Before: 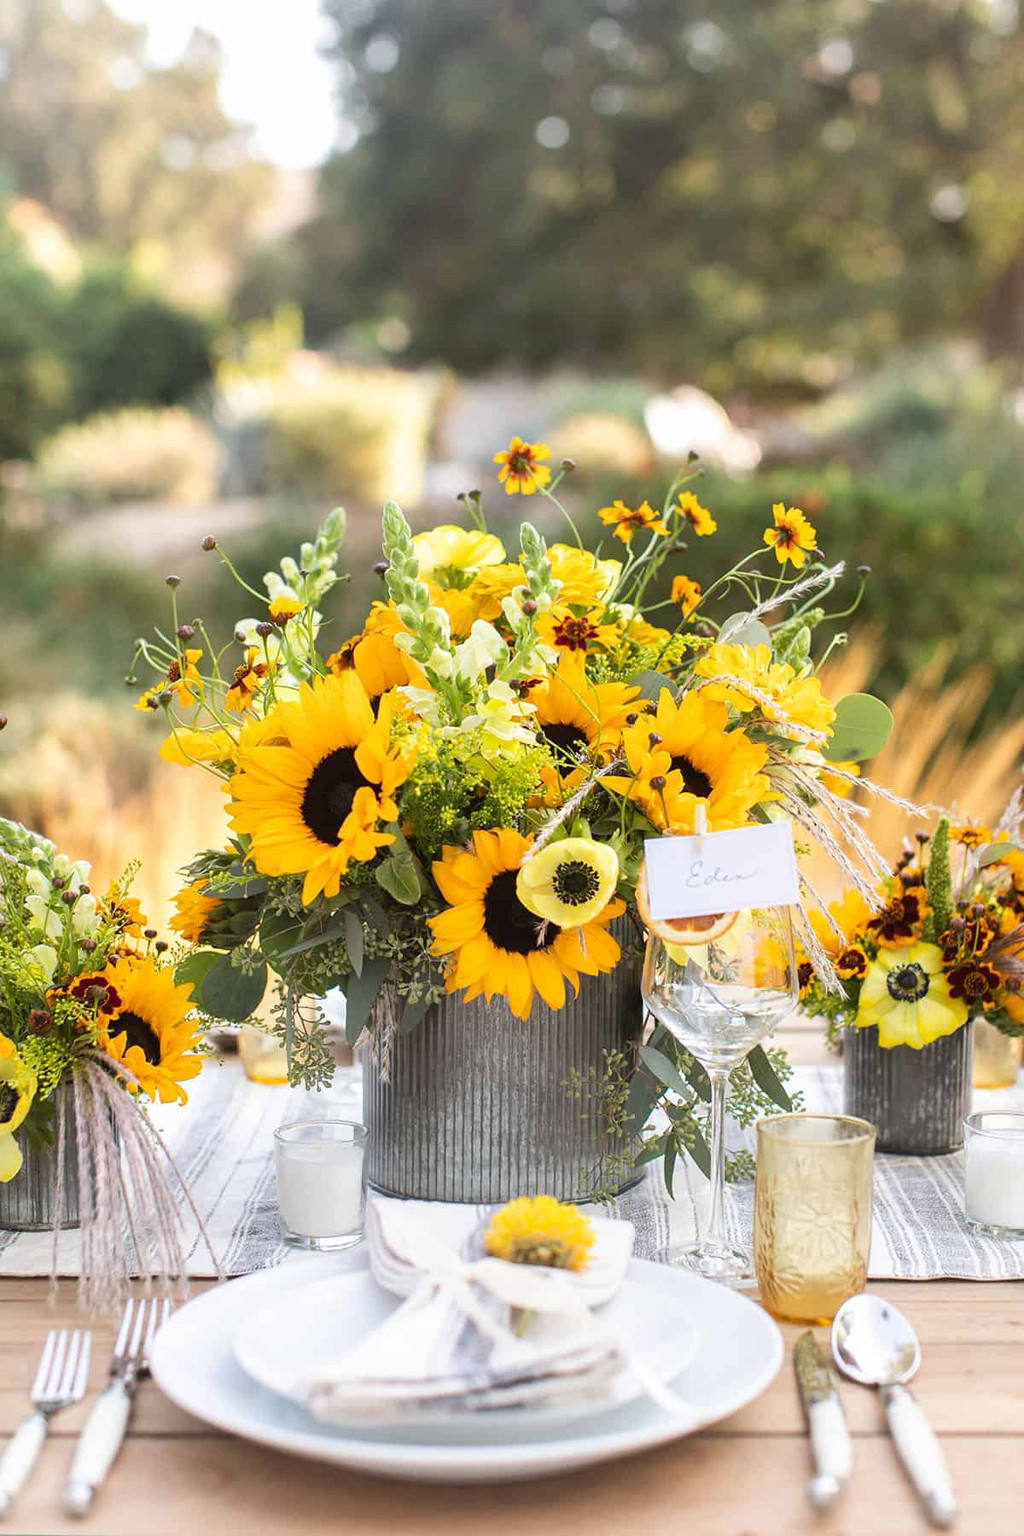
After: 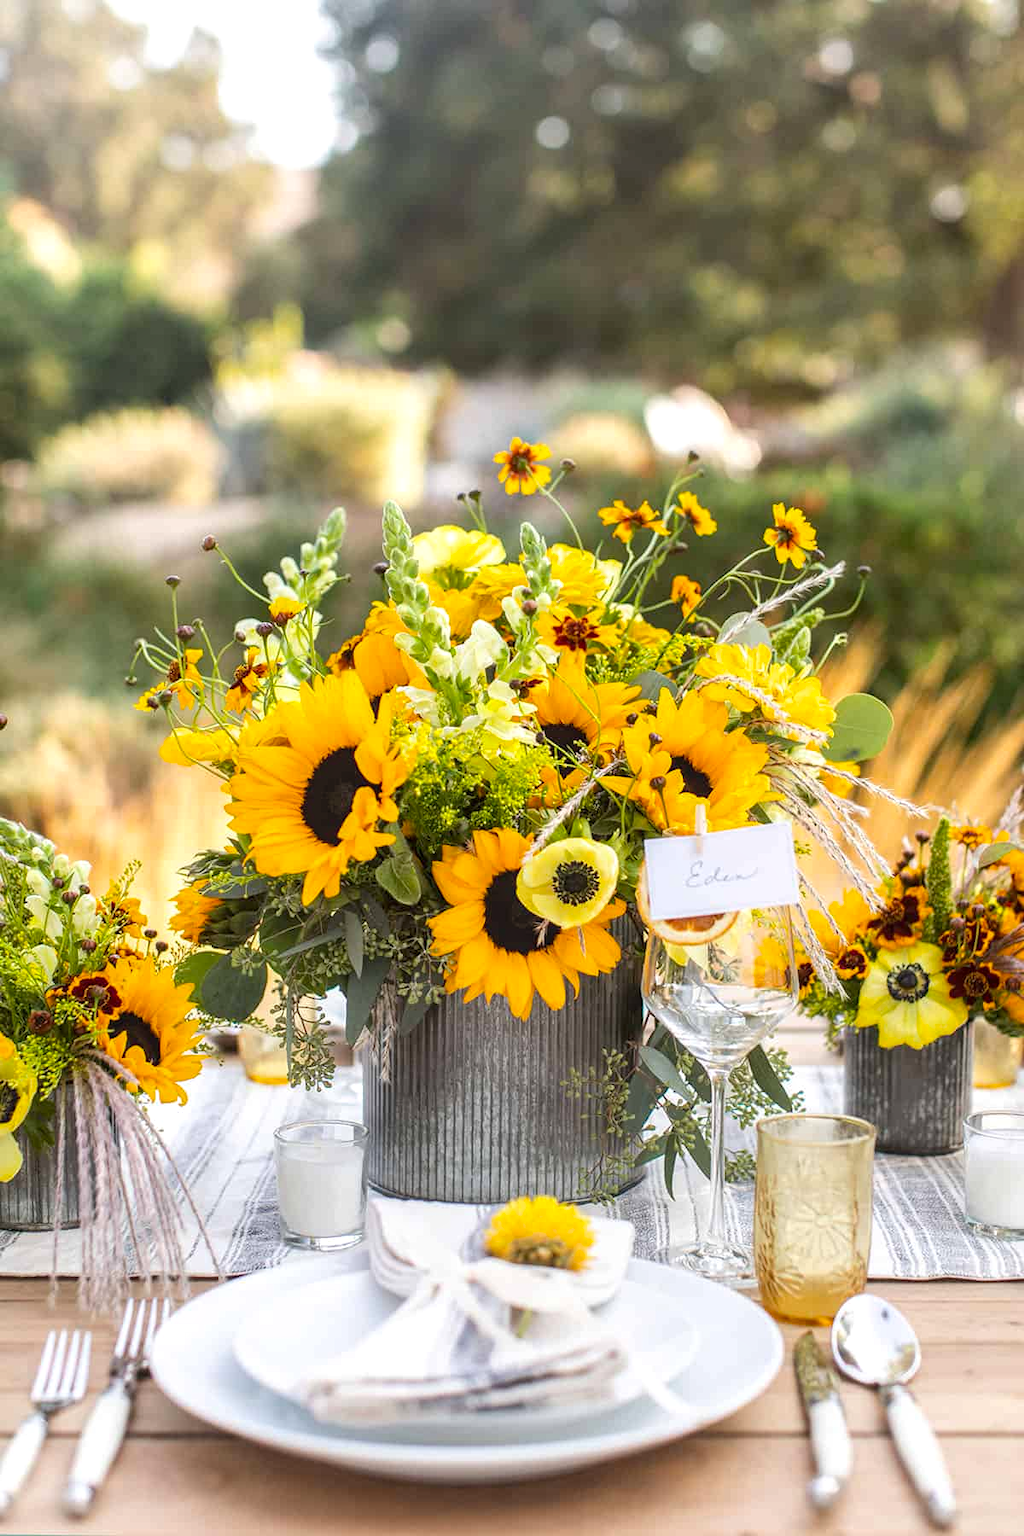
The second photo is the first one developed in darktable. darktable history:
color balance: output saturation 110%
local contrast: on, module defaults
